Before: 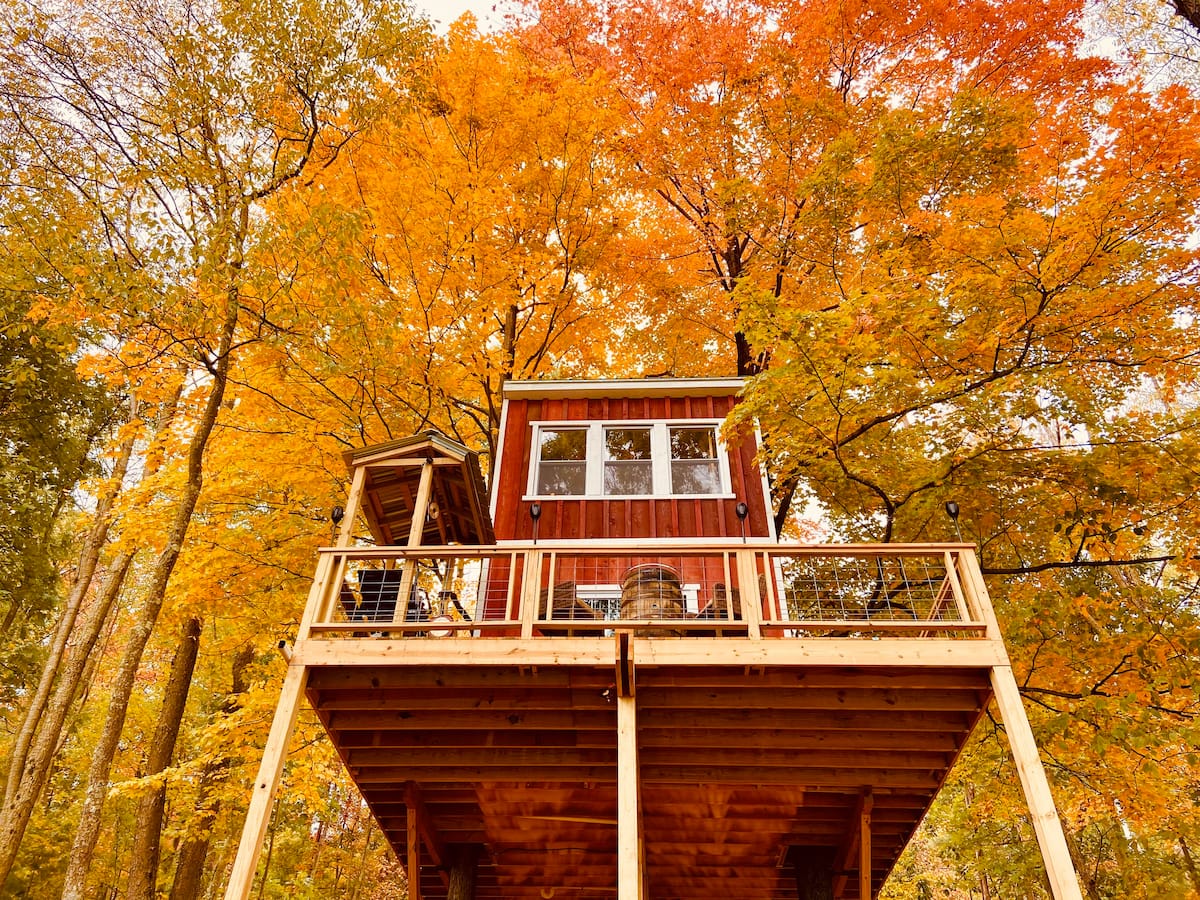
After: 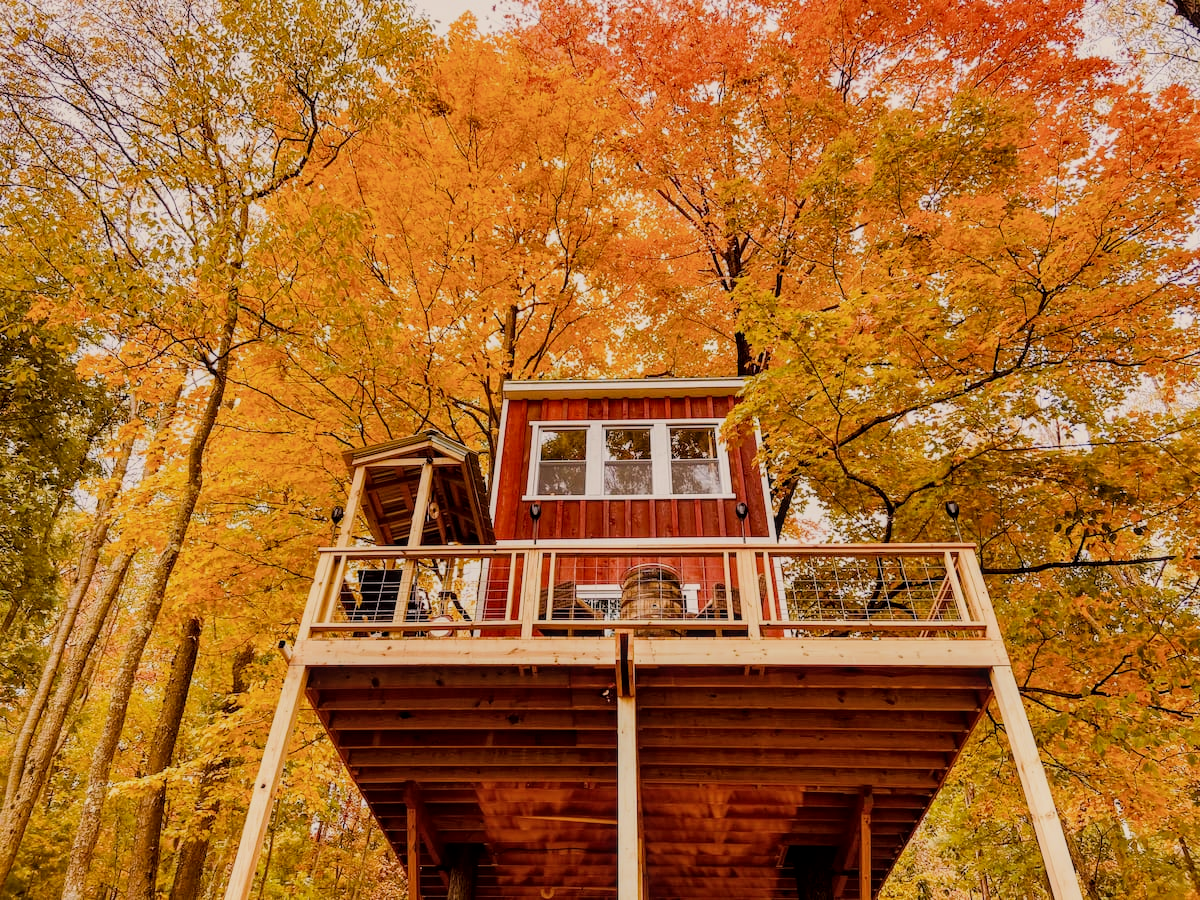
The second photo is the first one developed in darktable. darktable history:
exposure: compensate highlight preservation false
filmic rgb: black relative exposure -7.65 EV, white relative exposure 4.56 EV, hardness 3.61
contrast brightness saturation: saturation -0.164
color correction: highlights a* 3.24, highlights b* 2.22, saturation 1.2
local contrast: on, module defaults
